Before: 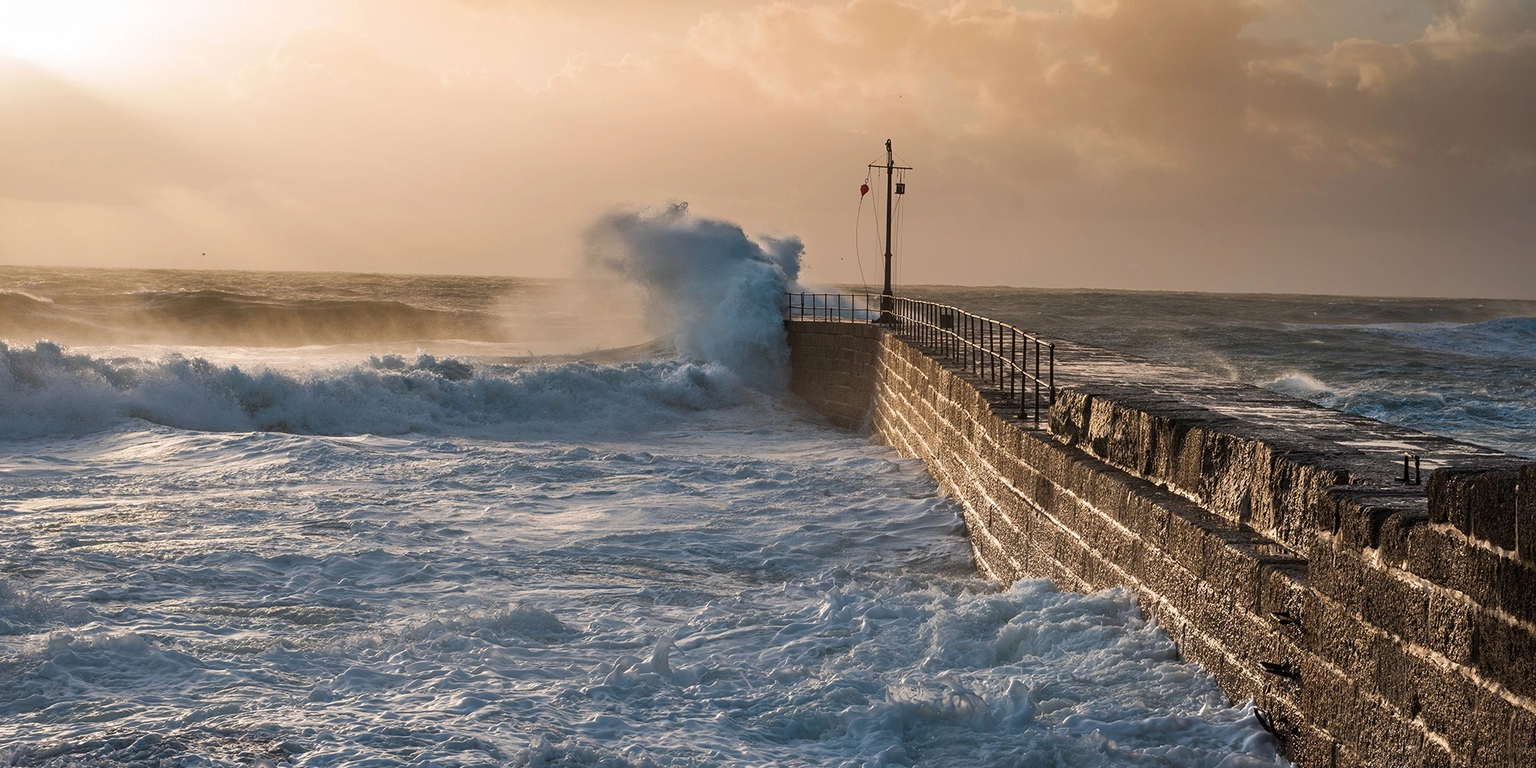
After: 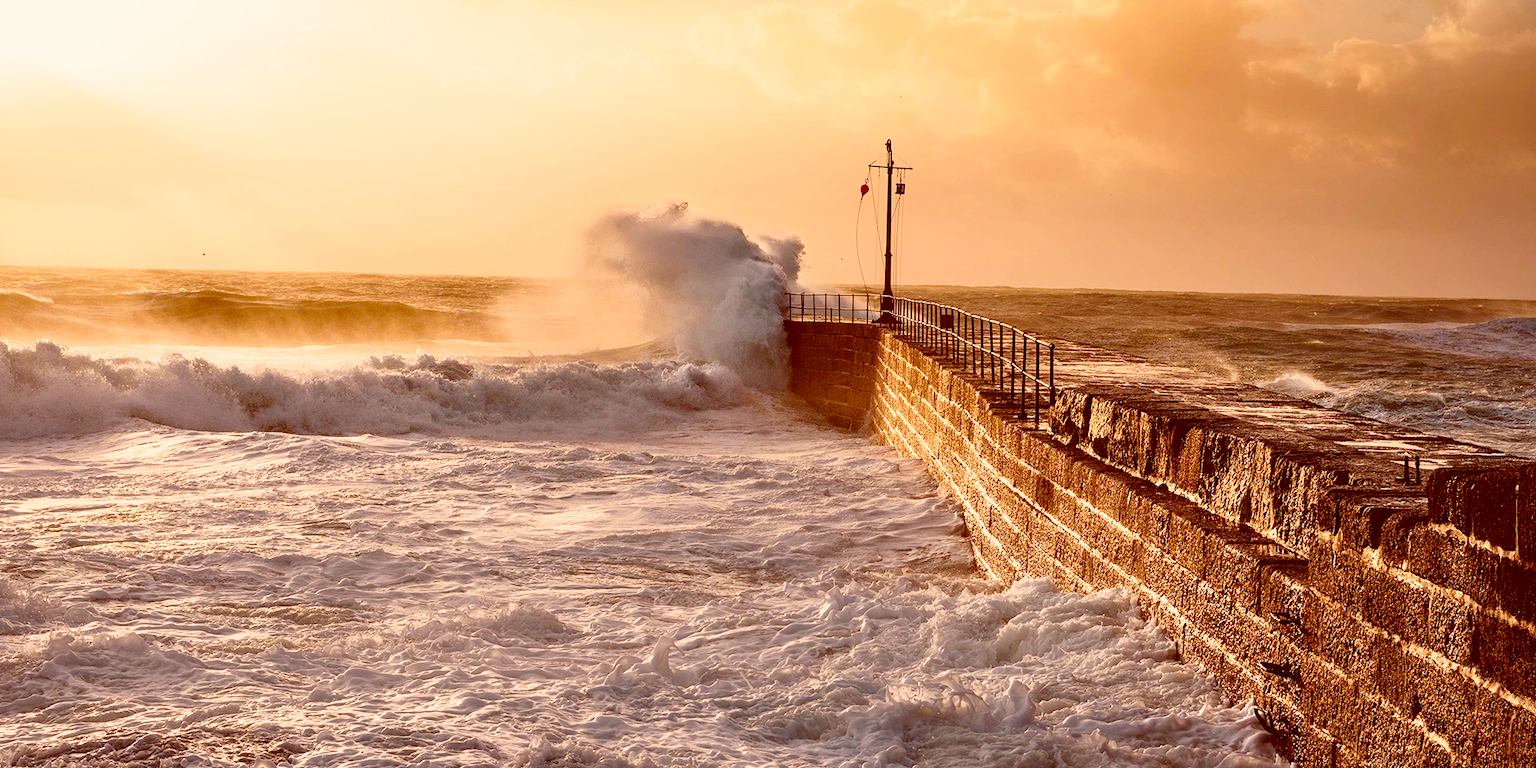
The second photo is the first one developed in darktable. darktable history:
base curve: curves: ch0 [(0, 0) (0.028, 0.03) (0.121, 0.232) (0.46, 0.748) (0.859, 0.968) (1, 1)], preserve colors none
color calibration: output R [0.994, 0.059, -0.119, 0], output G [-0.036, 1.09, -0.119, 0], output B [0.078, -0.108, 0.961, 0], x 0.331, y 0.346, temperature 5615.62 K
contrast brightness saturation: contrast 0.041, saturation 0.156
color correction: highlights a* 9.07, highlights b* 8.58, shadows a* 39.22, shadows b* 39.45, saturation 0.798
